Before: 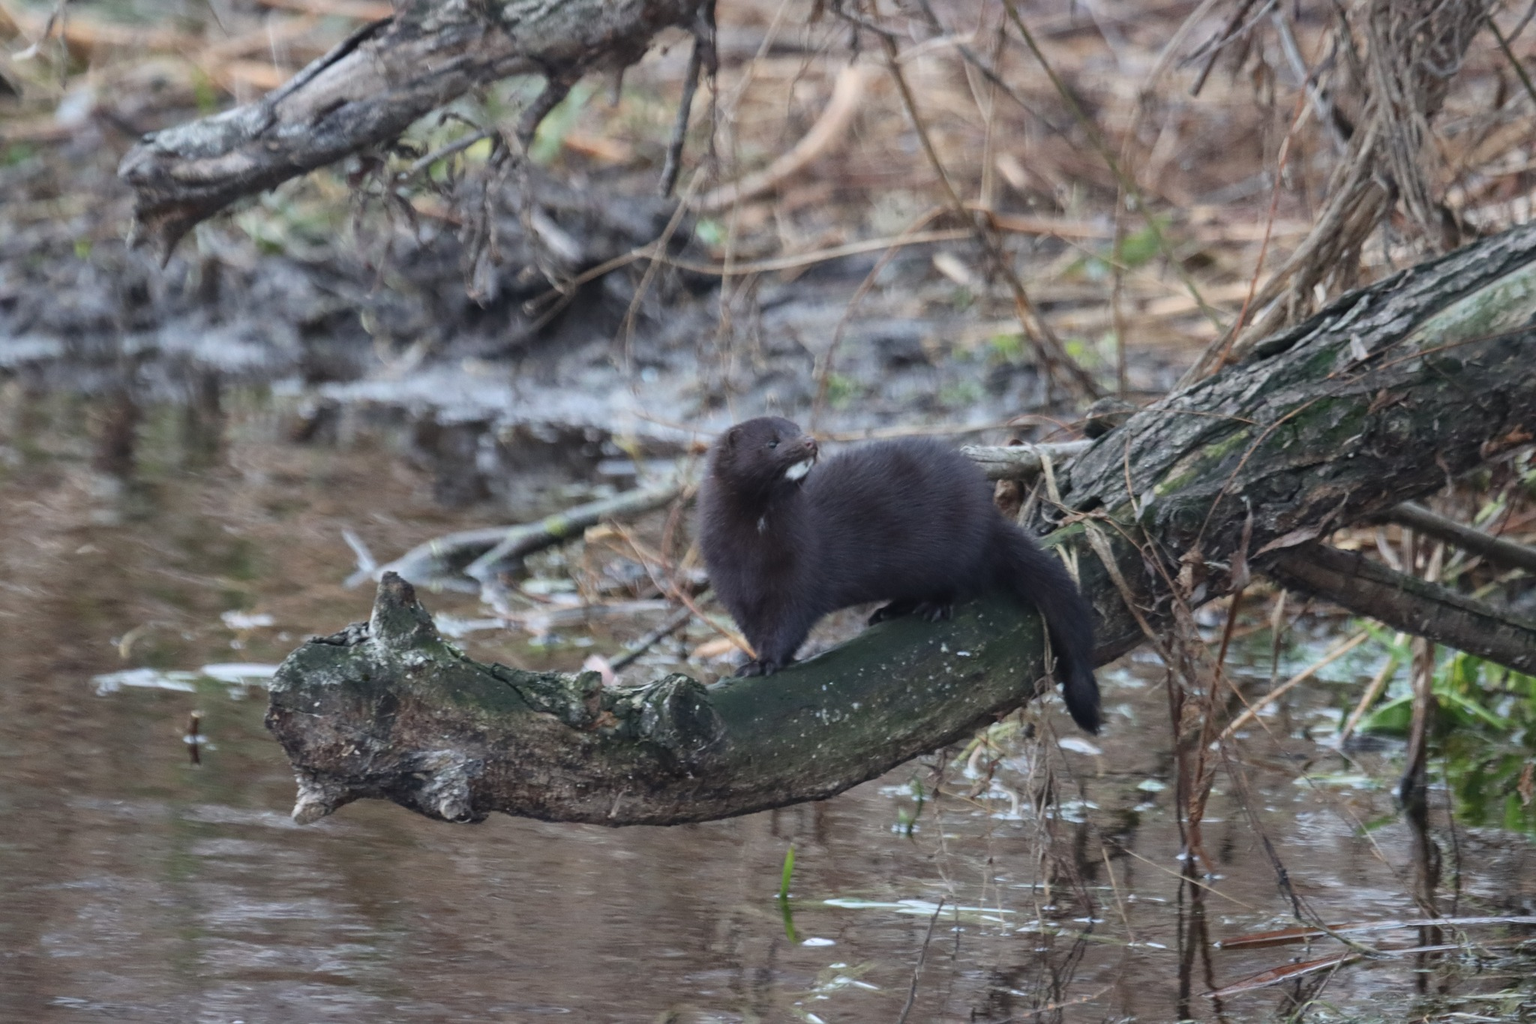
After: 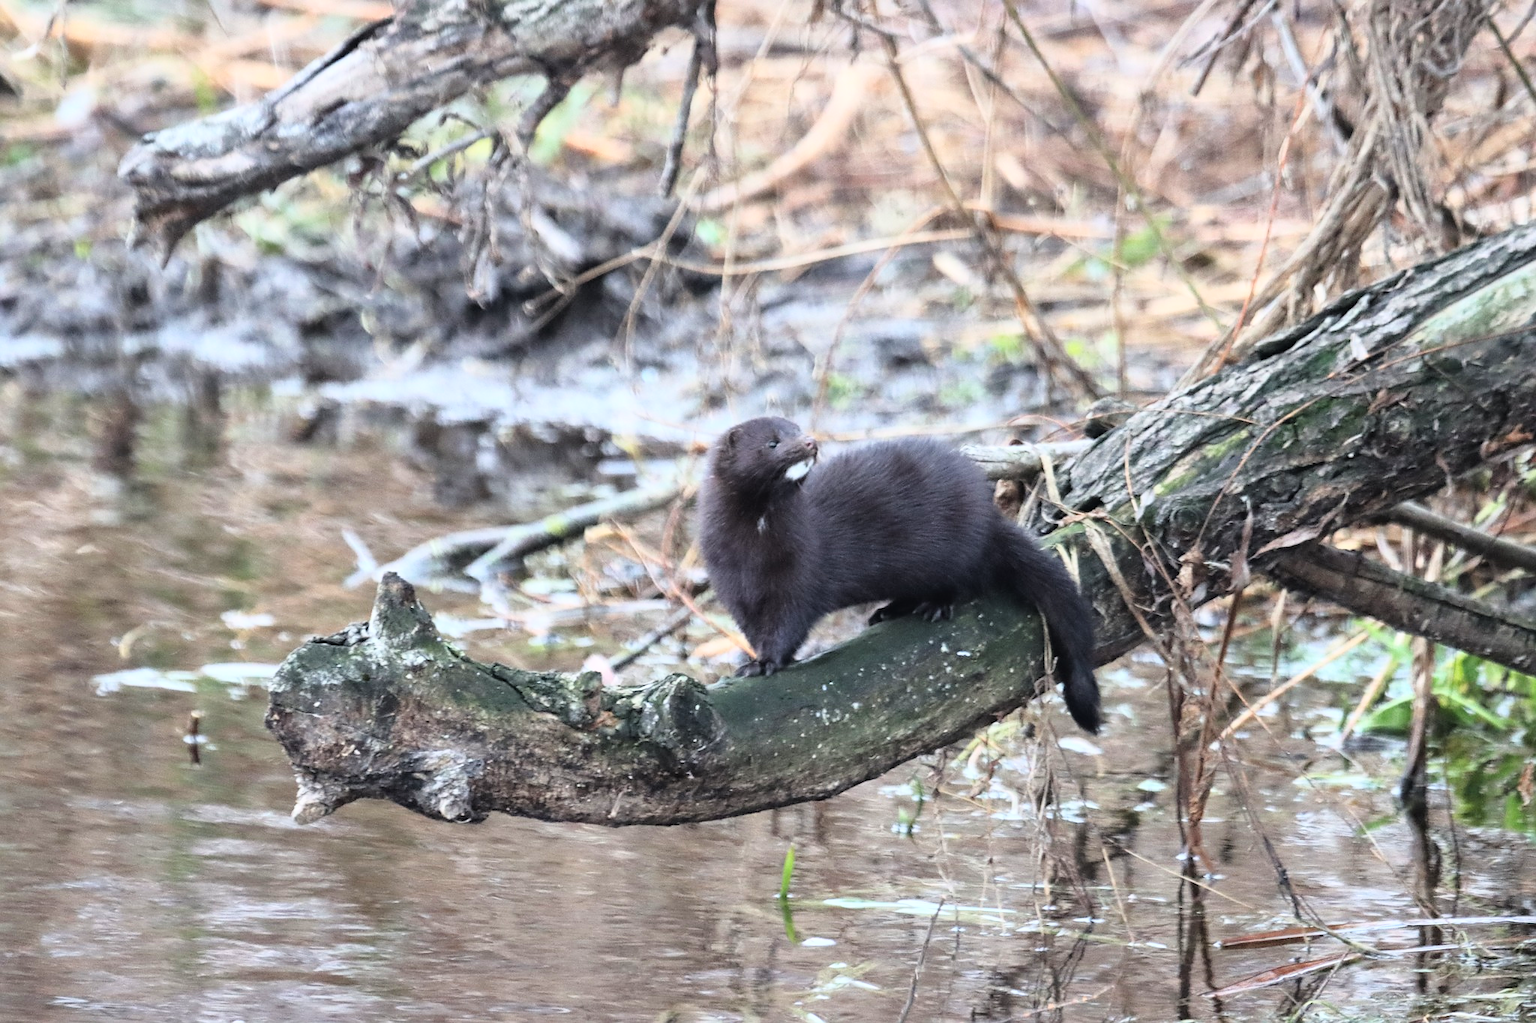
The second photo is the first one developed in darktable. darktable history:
sharpen: radius 0.991
base curve: curves: ch0 [(0, 0) (0.012, 0.01) (0.073, 0.168) (0.31, 0.711) (0.645, 0.957) (1, 1)]
